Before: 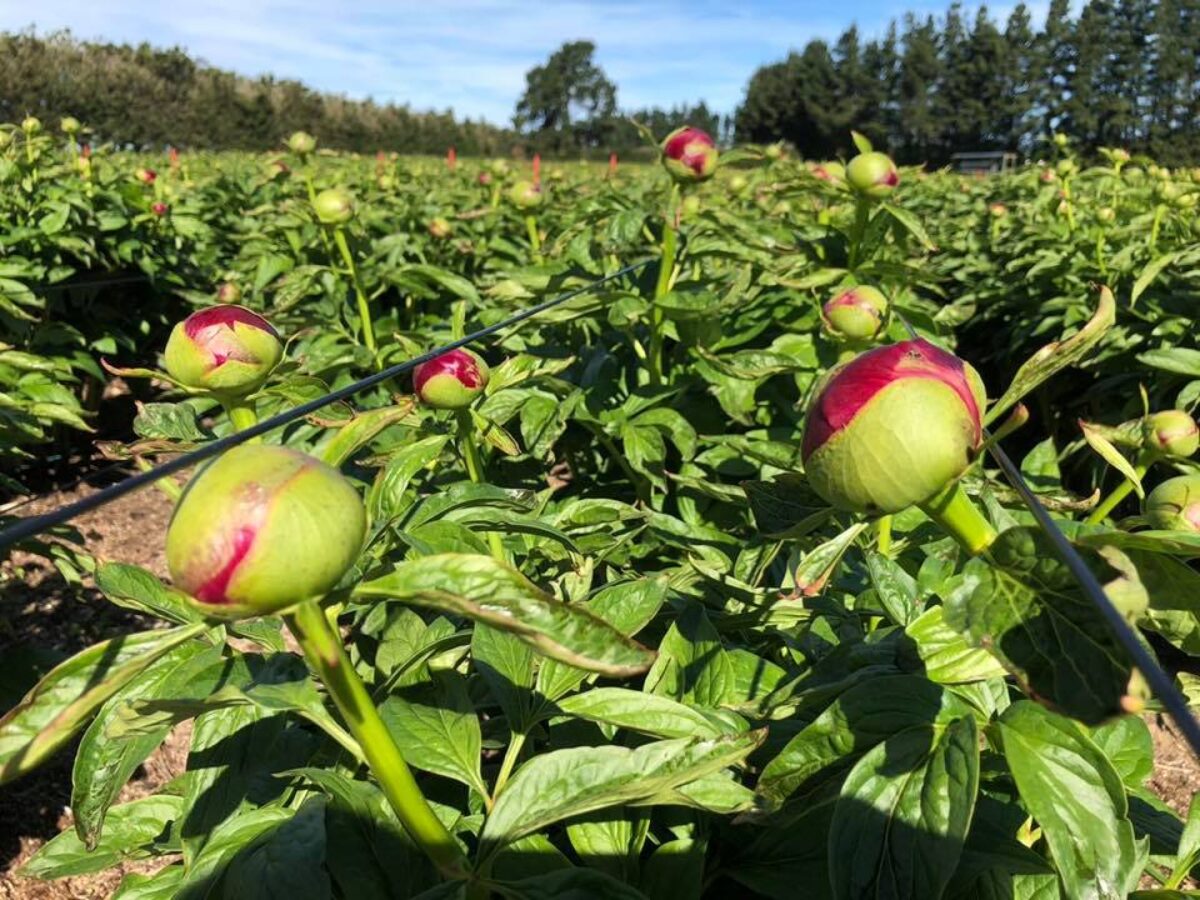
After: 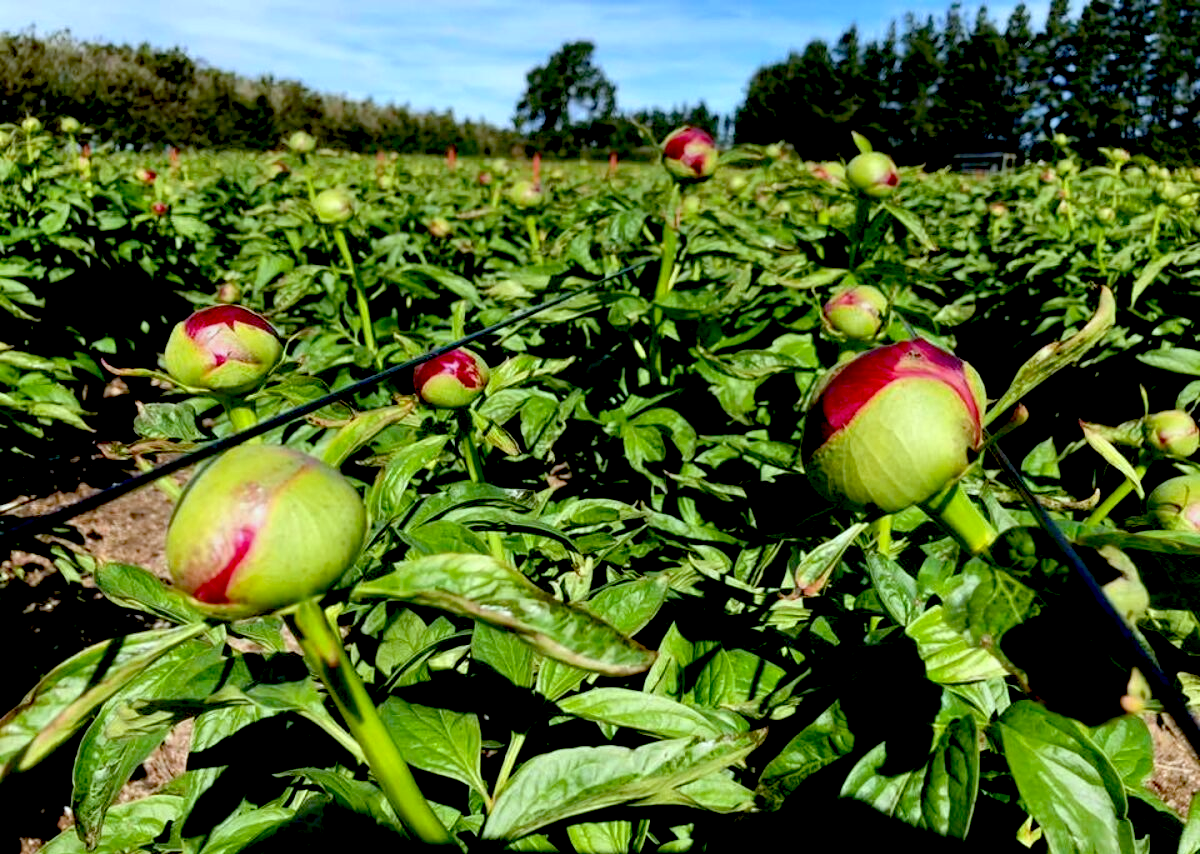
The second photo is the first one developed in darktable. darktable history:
color calibration: illuminant custom, x 0.368, y 0.373, temperature 4333.21 K
crop and rotate: top 0.005%, bottom 5.088%
exposure: black level correction 0.047, exposure 0.014 EV, compensate highlight preservation false
